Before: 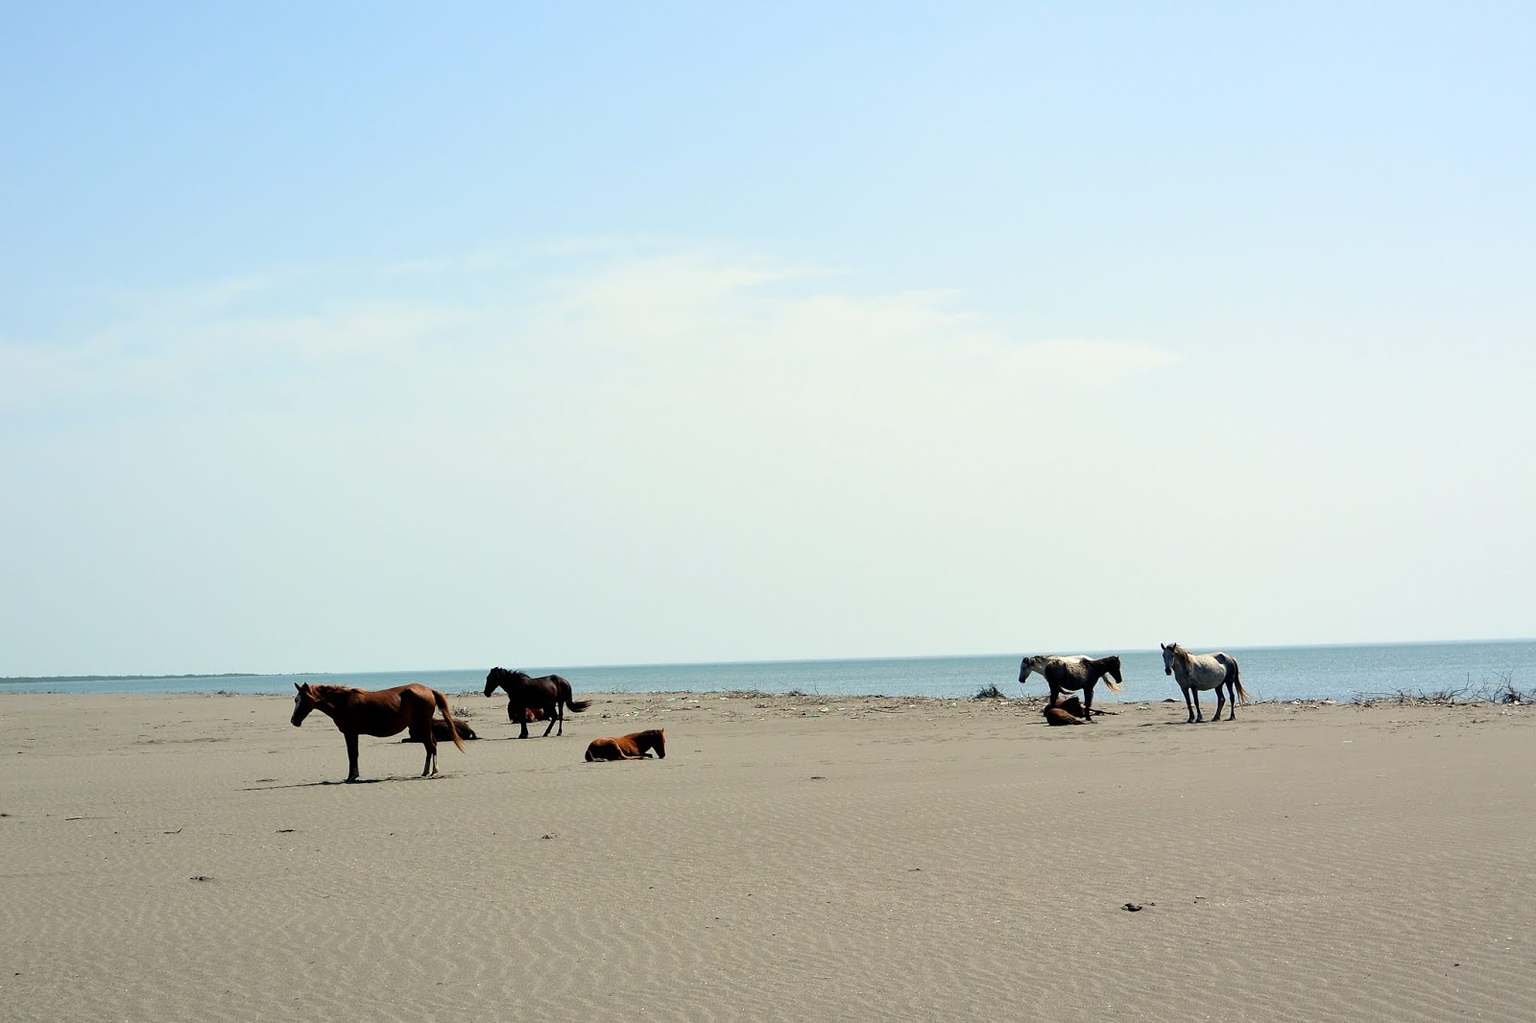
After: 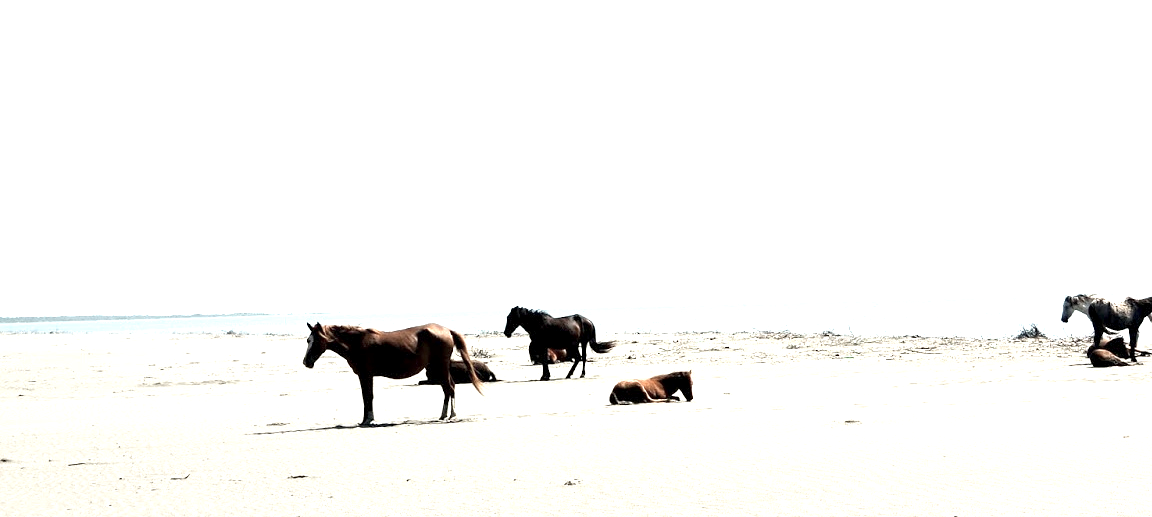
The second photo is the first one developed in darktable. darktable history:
color zones: curves: ch1 [(0, 0.292) (0.001, 0.292) (0.2, 0.264) (0.4, 0.248) (0.6, 0.248) (0.8, 0.264) (0.999, 0.292) (1, 0.292)]
exposure: black level correction 0.001, exposure 1.719 EV, compensate exposure bias true, compensate highlight preservation false
crop: top 36.498%, right 27.964%, bottom 14.995%
